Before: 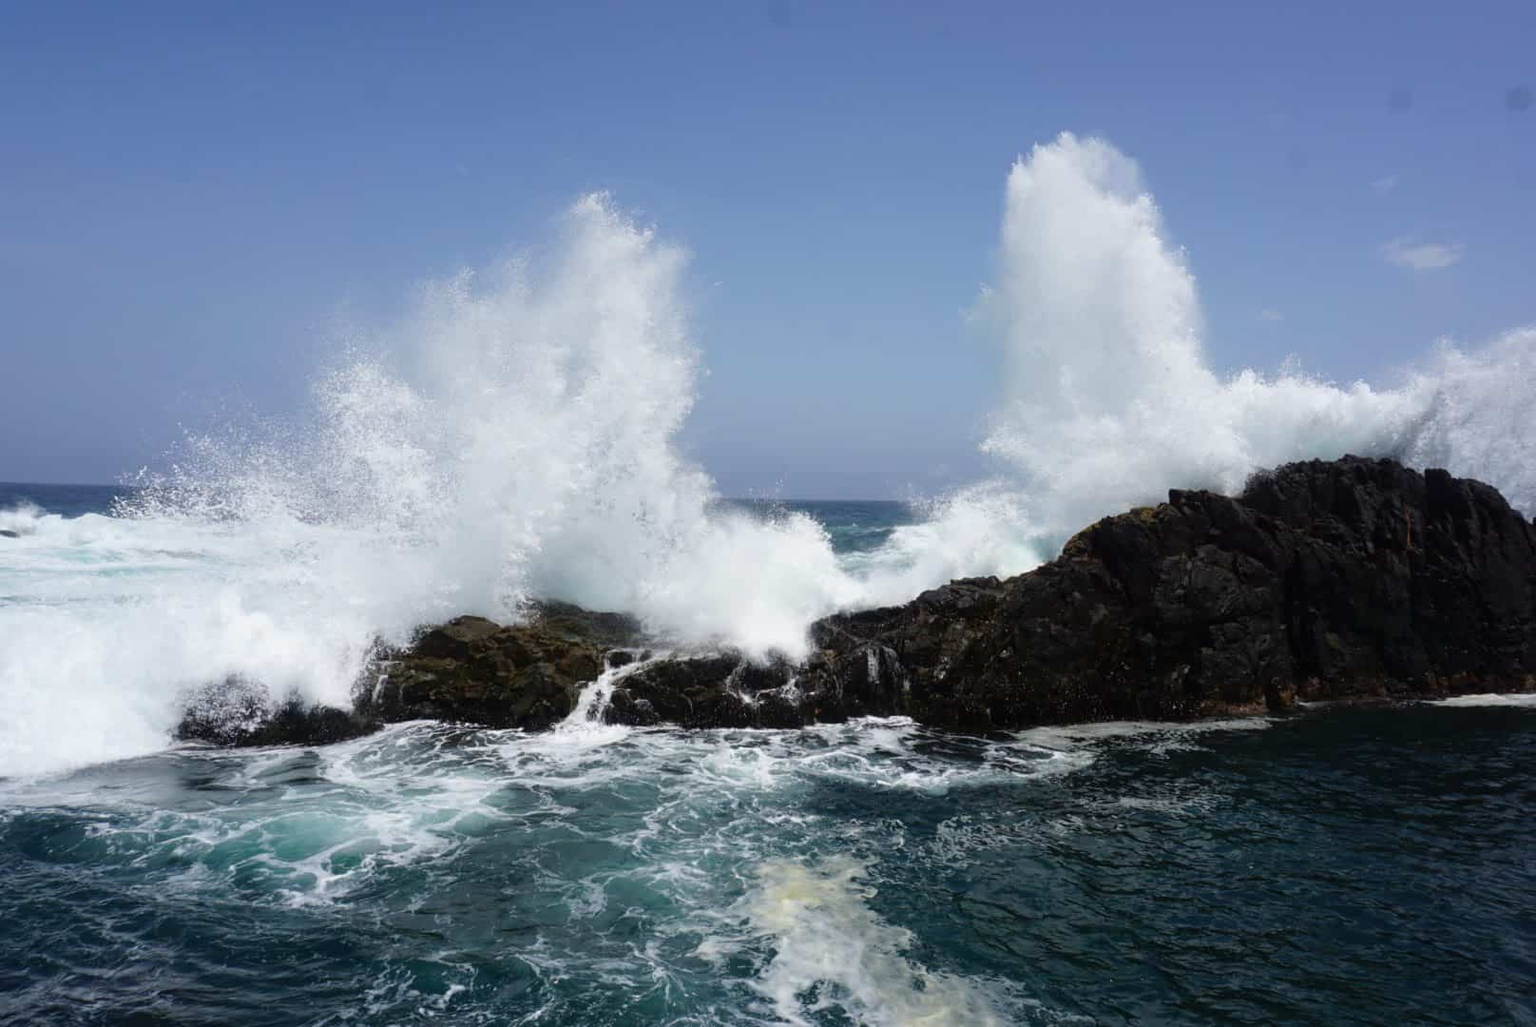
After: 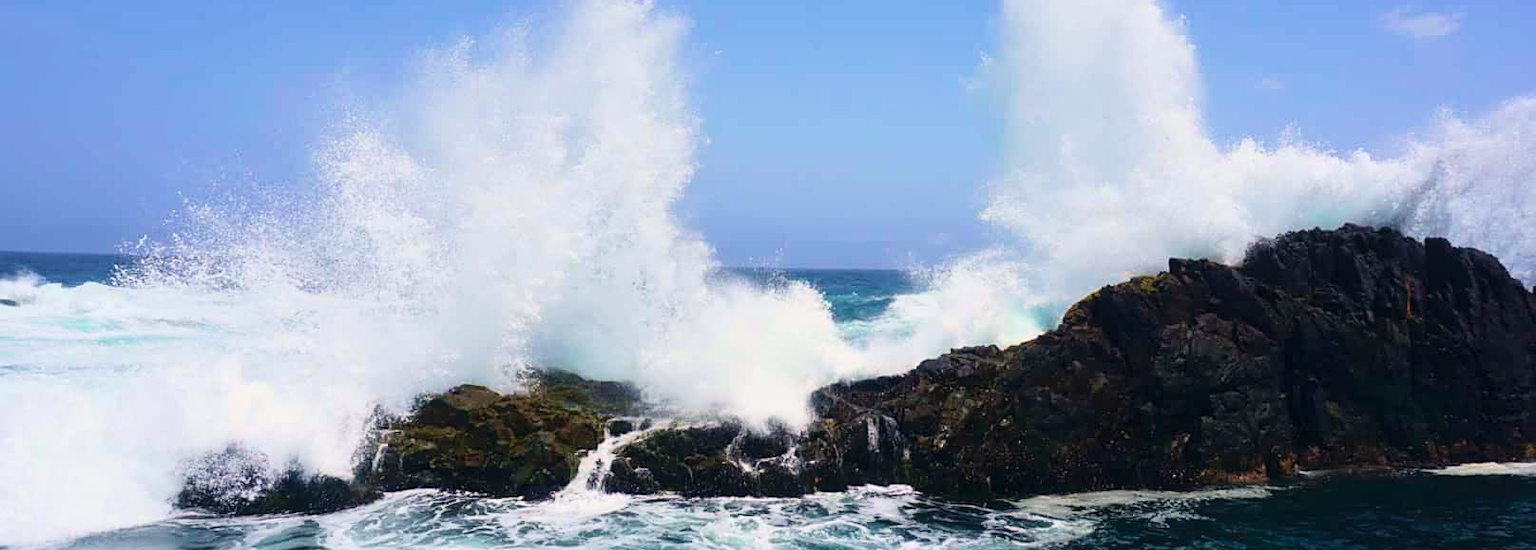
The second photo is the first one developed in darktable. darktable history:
exposure: exposure -0.155 EV, compensate highlight preservation false
crop and rotate: top 22.563%, bottom 23.741%
color correction: highlights a* 2.83, highlights b* 5.01, shadows a* -2.08, shadows b* -4.93, saturation 0.773
velvia: strength 44.73%
sharpen: amount 0.202
contrast brightness saturation: contrast 0.195, brightness 0.202, saturation 0.791
